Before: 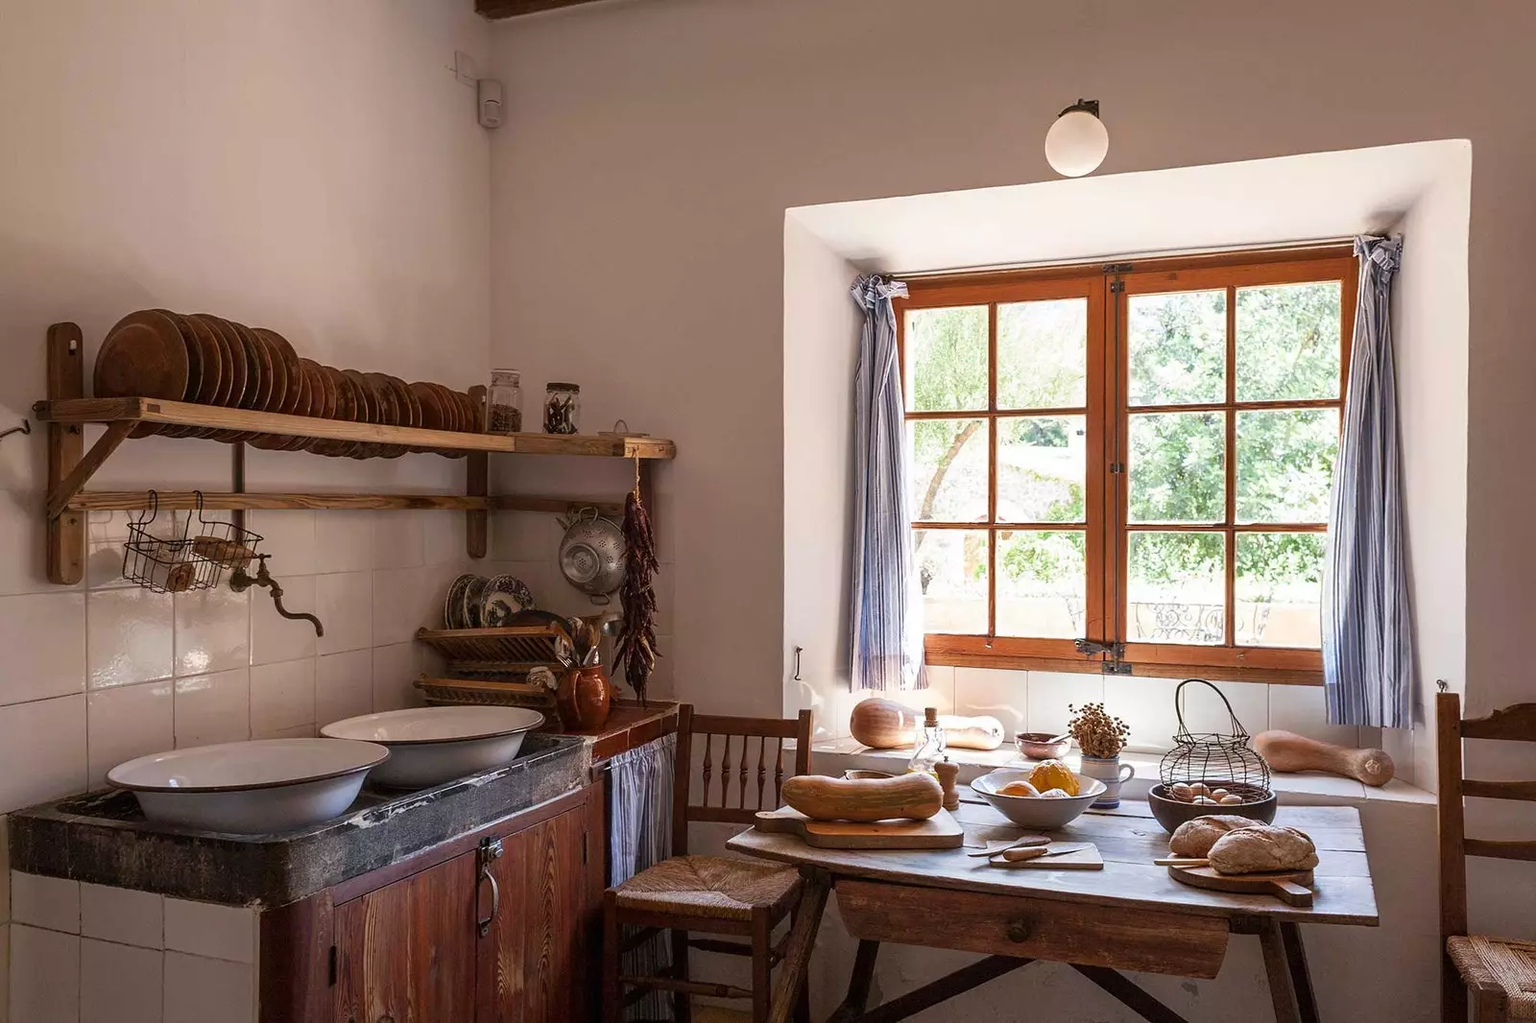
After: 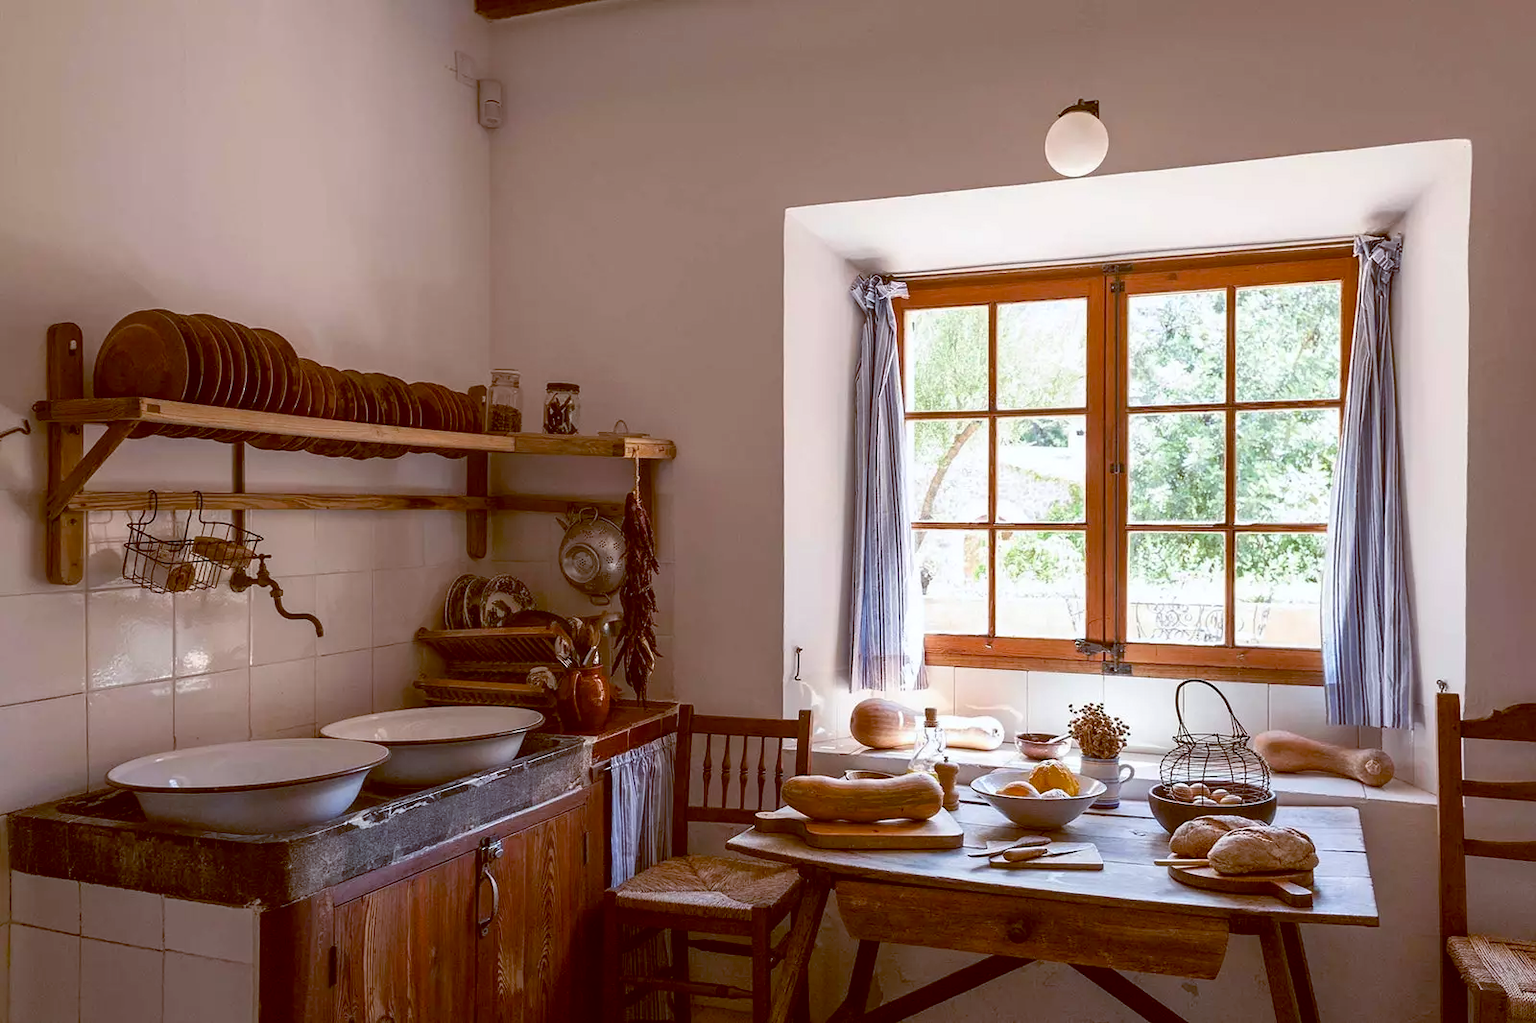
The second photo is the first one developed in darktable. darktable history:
color balance: lift [1, 1.015, 1.004, 0.985], gamma [1, 0.958, 0.971, 1.042], gain [1, 0.956, 0.977, 1.044]
white balance: emerald 1
